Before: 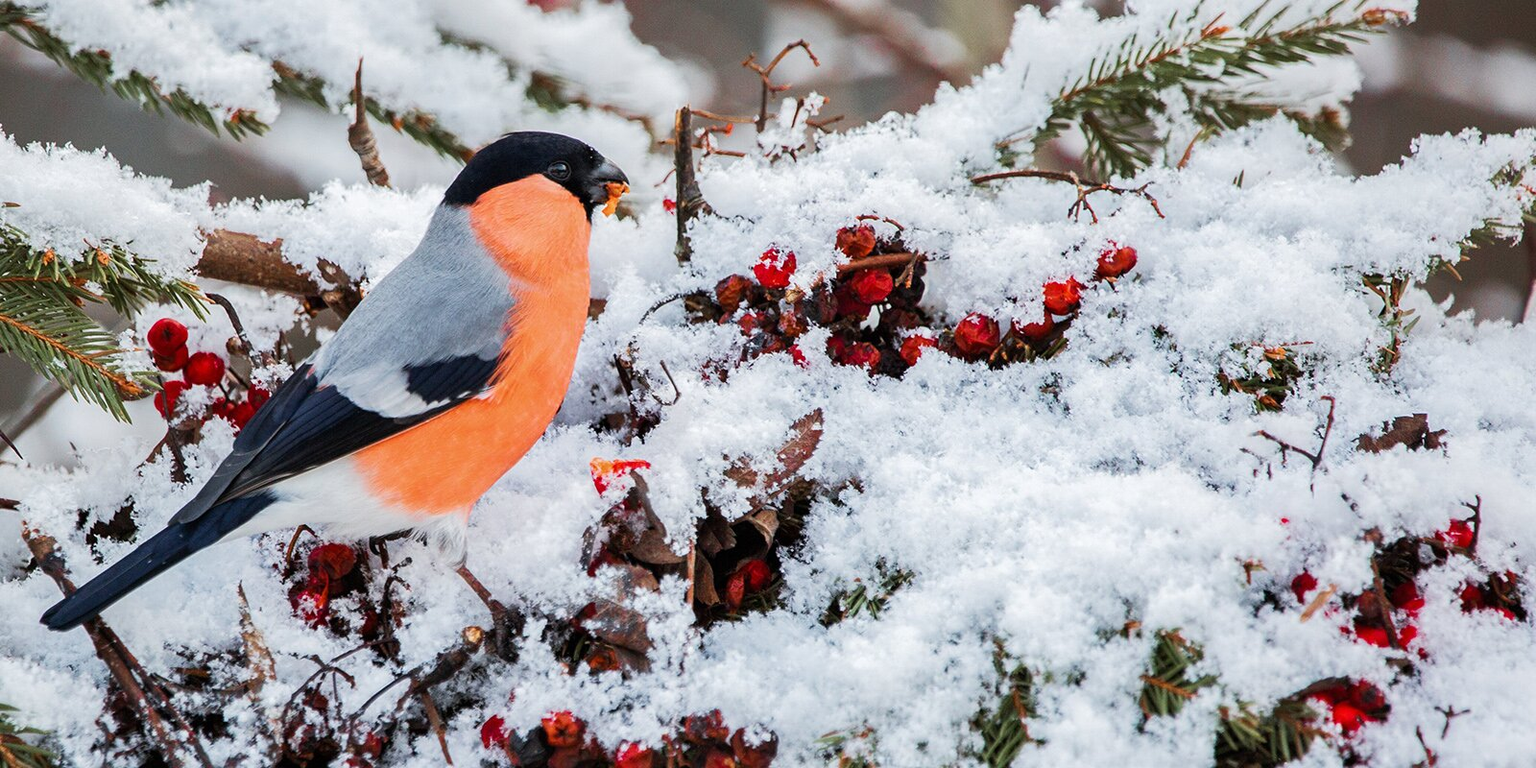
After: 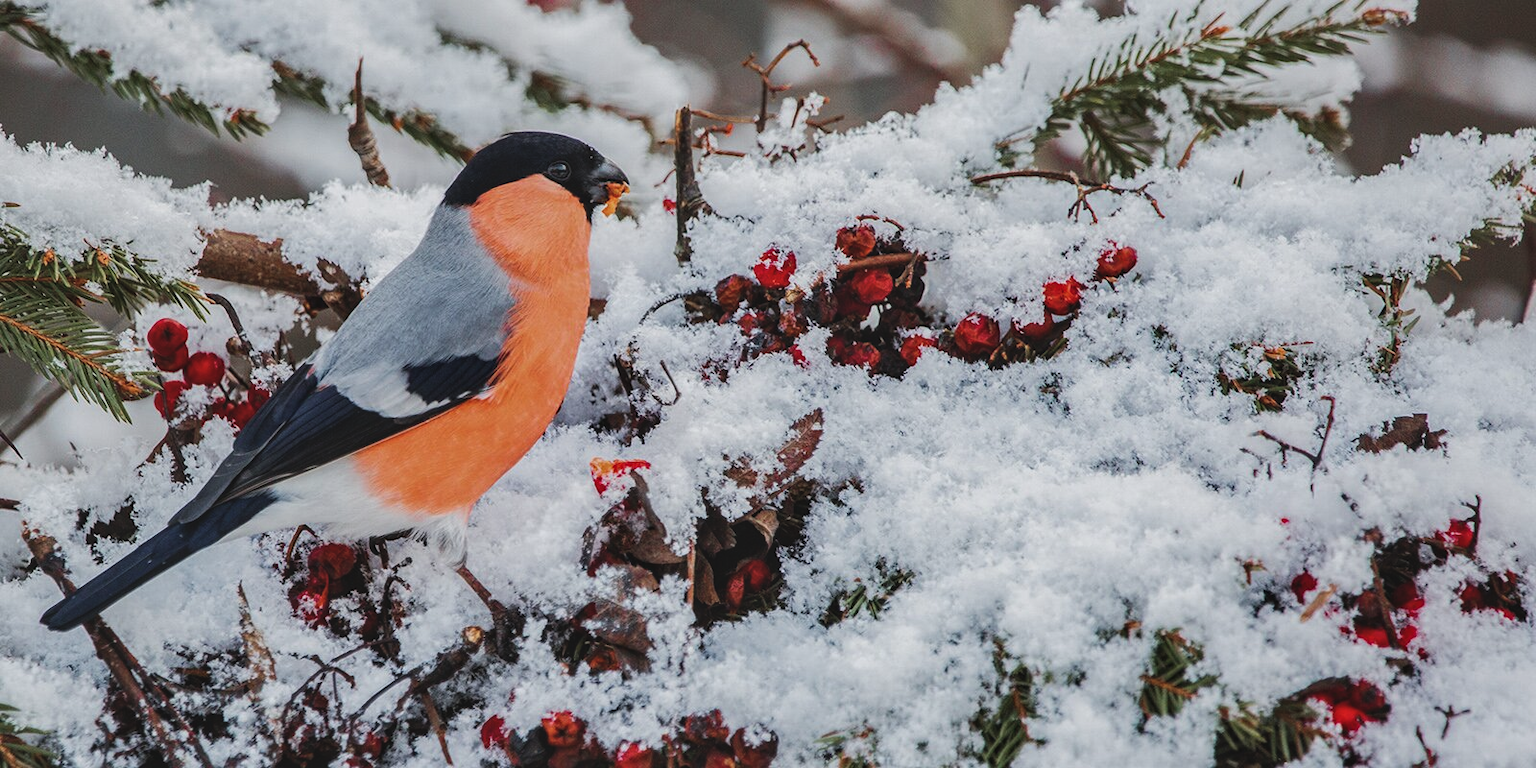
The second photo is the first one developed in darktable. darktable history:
exposure: black level correction -0.015, exposure -0.5 EV, compensate highlight preservation false
local contrast: detail 130%
